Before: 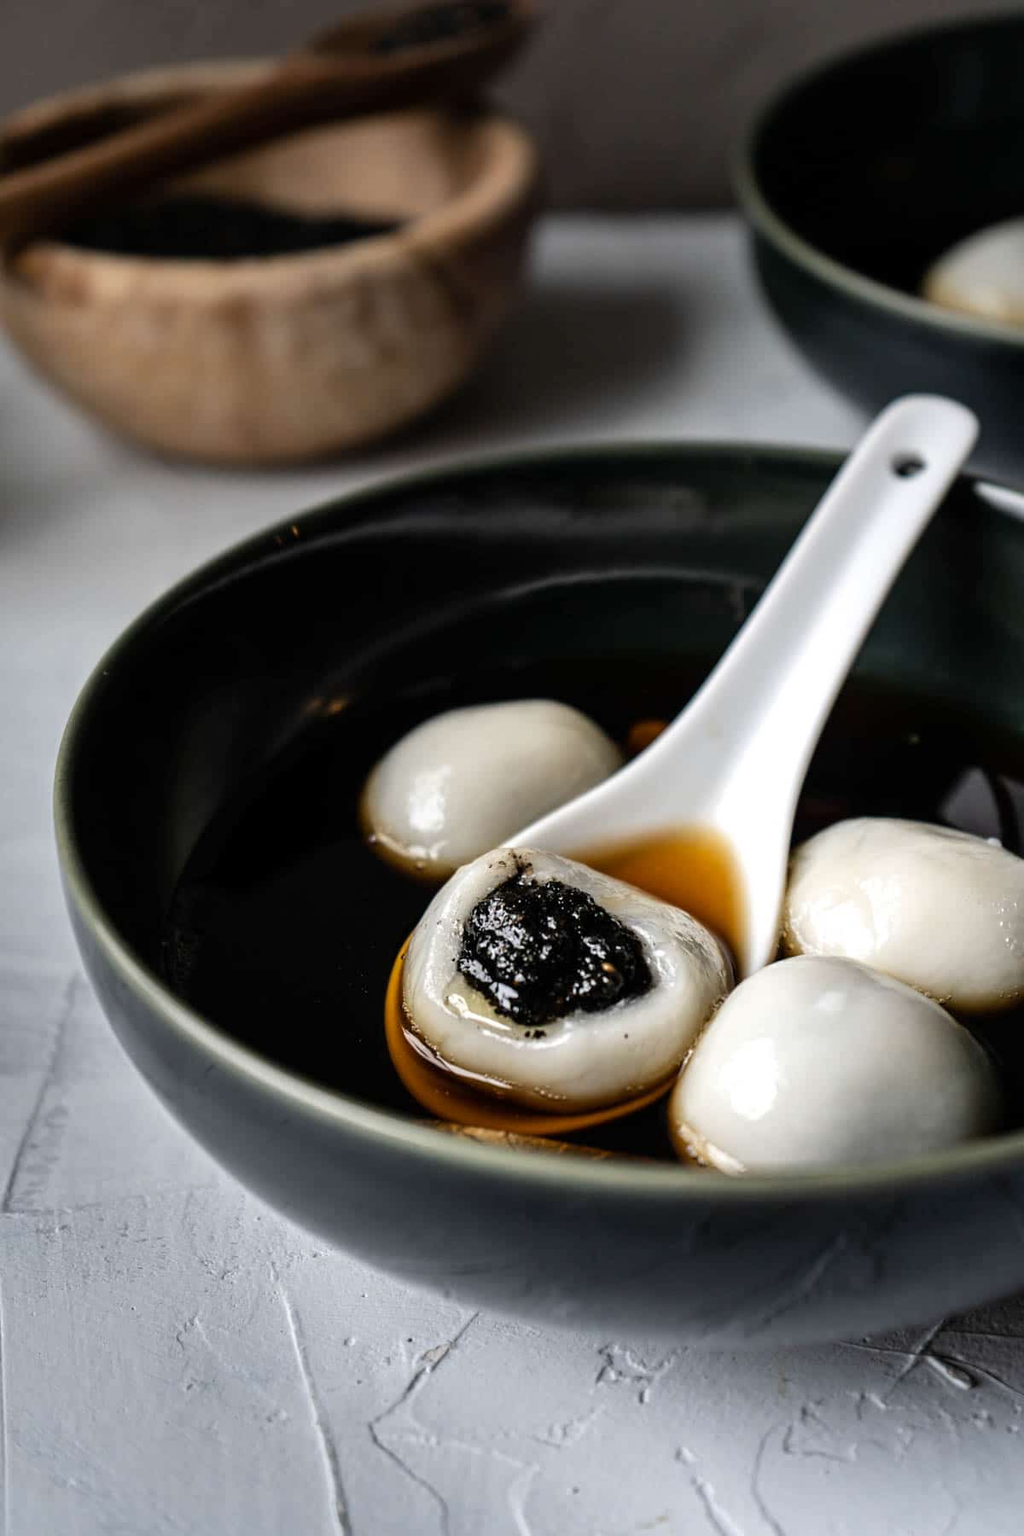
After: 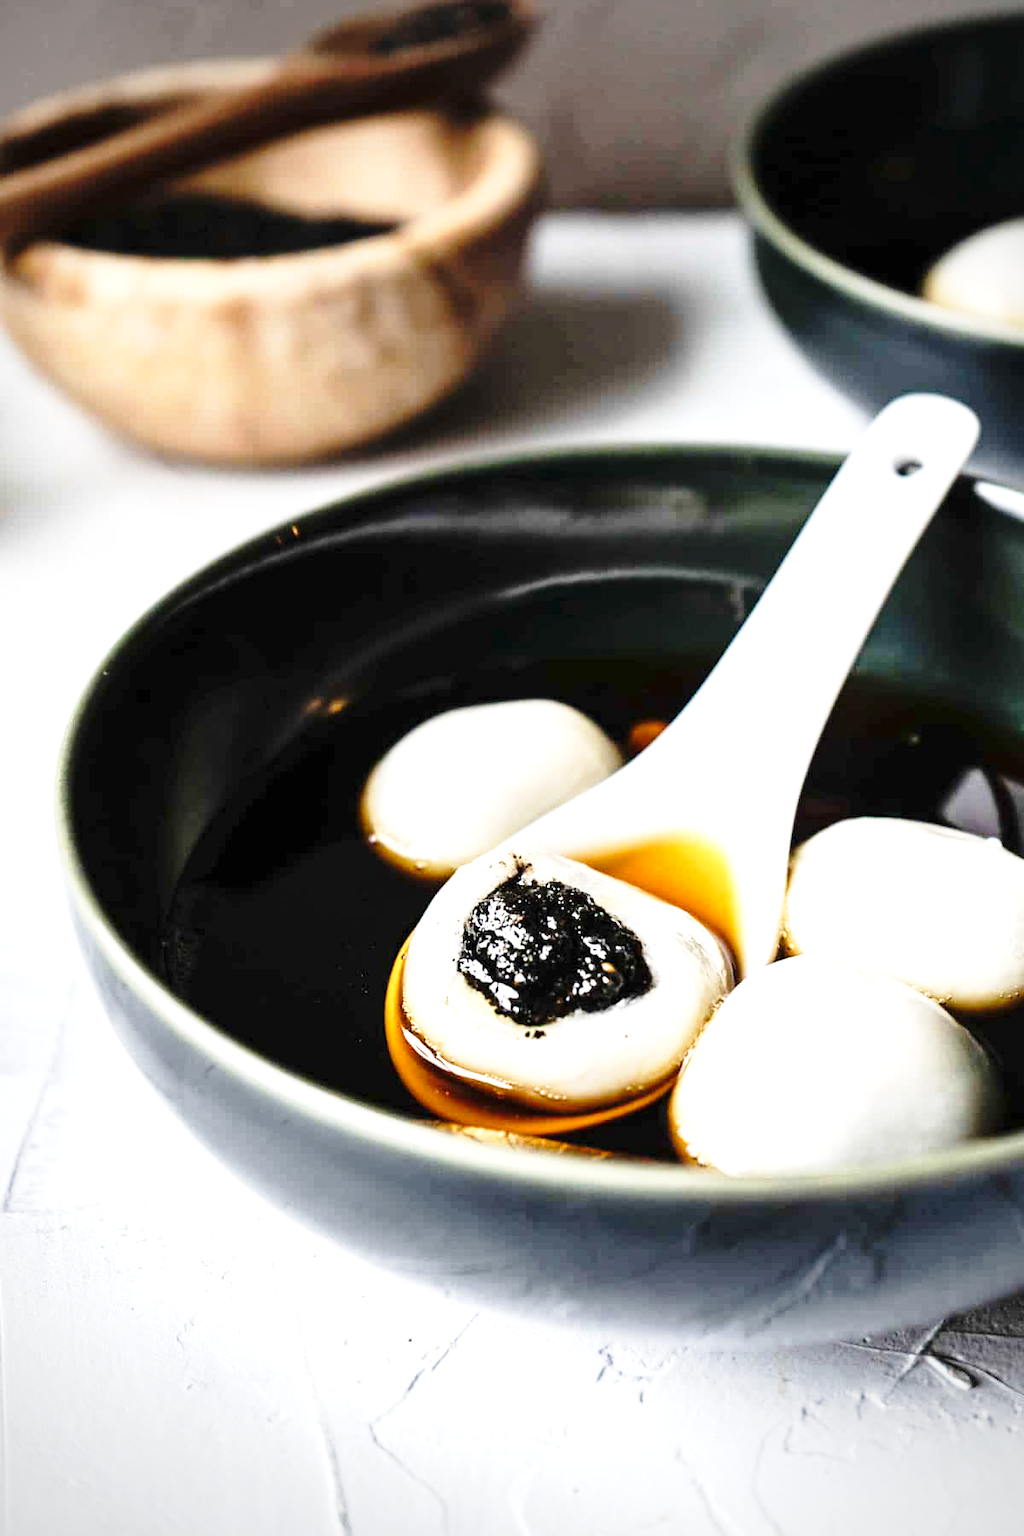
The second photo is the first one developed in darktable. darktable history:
exposure: black level correction 0, exposure 1.45 EV, compensate exposure bias true, compensate highlight preservation false
base curve: curves: ch0 [(0, 0) (0.028, 0.03) (0.121, 0.232) (0.46, 0.748) (0.859, 0.968) (1, 1)], preserve colors none
color zones: mix -62.47%
vignetting: fall-off radius 60.92%
